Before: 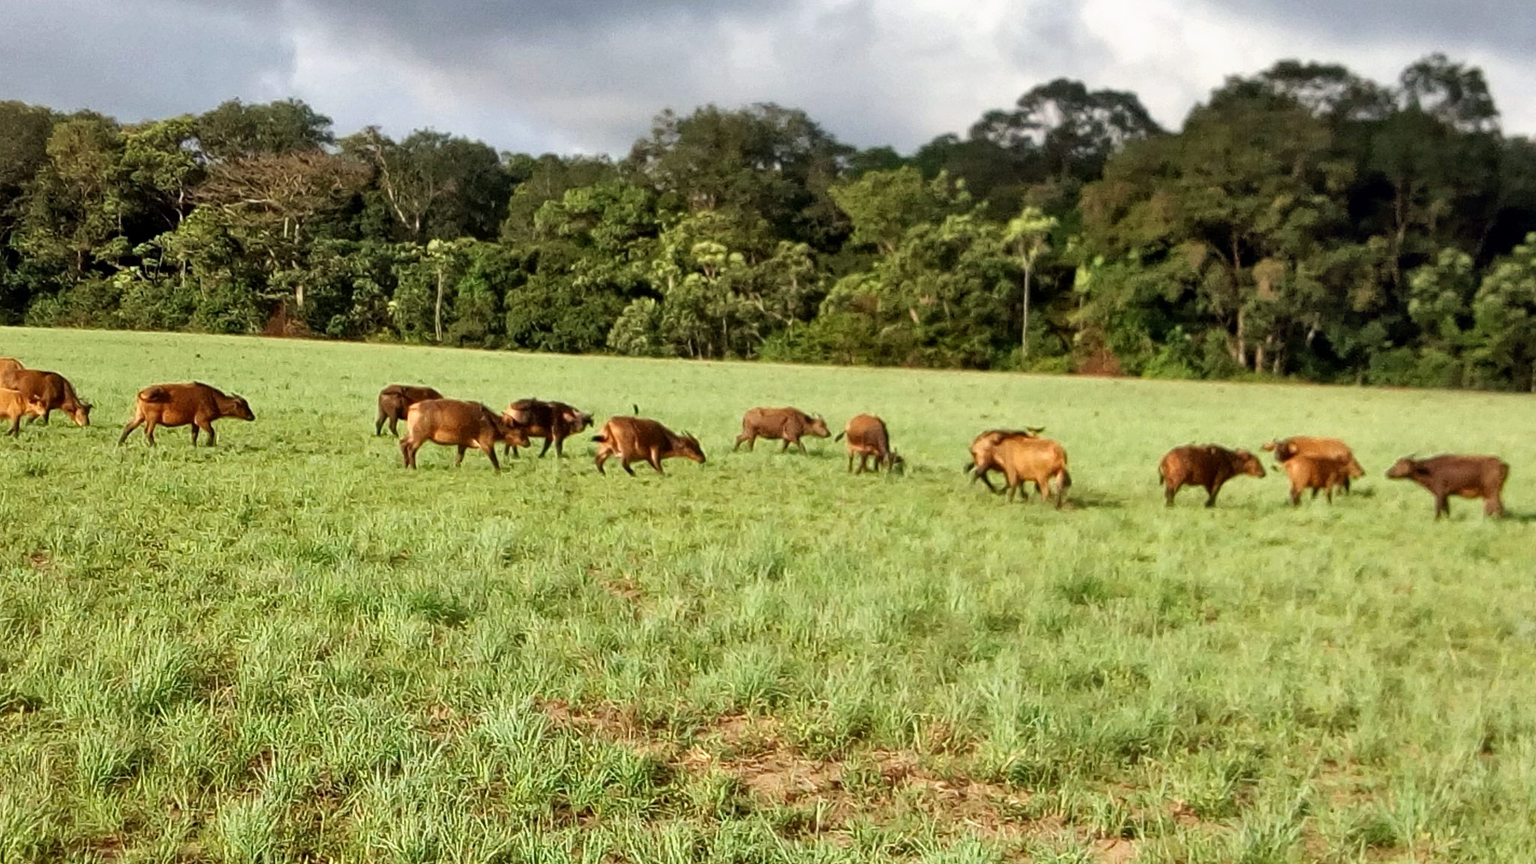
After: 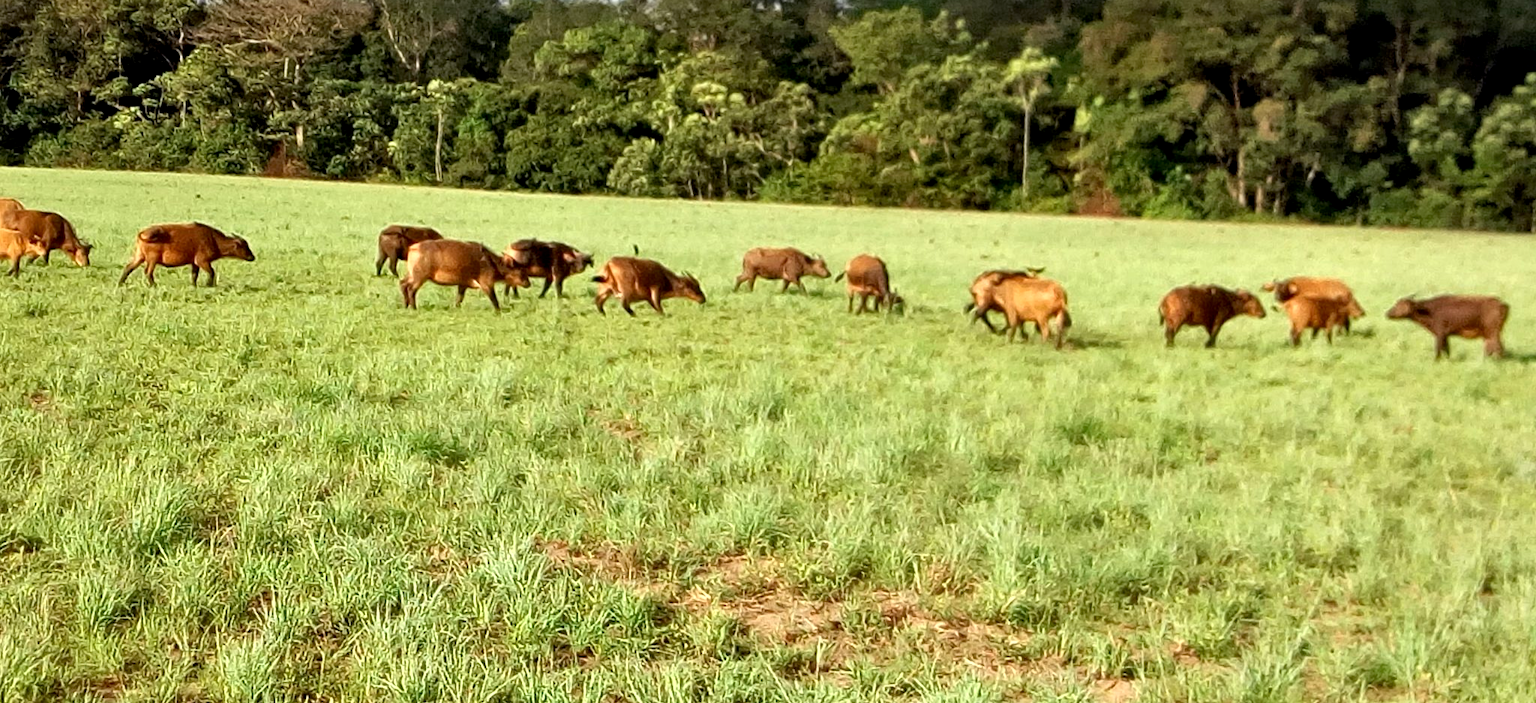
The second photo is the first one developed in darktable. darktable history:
crop and rotate: top 18.507%
exposure: black level correction 0.003, exposure 0.383 EV, compensate highlight preservation false
